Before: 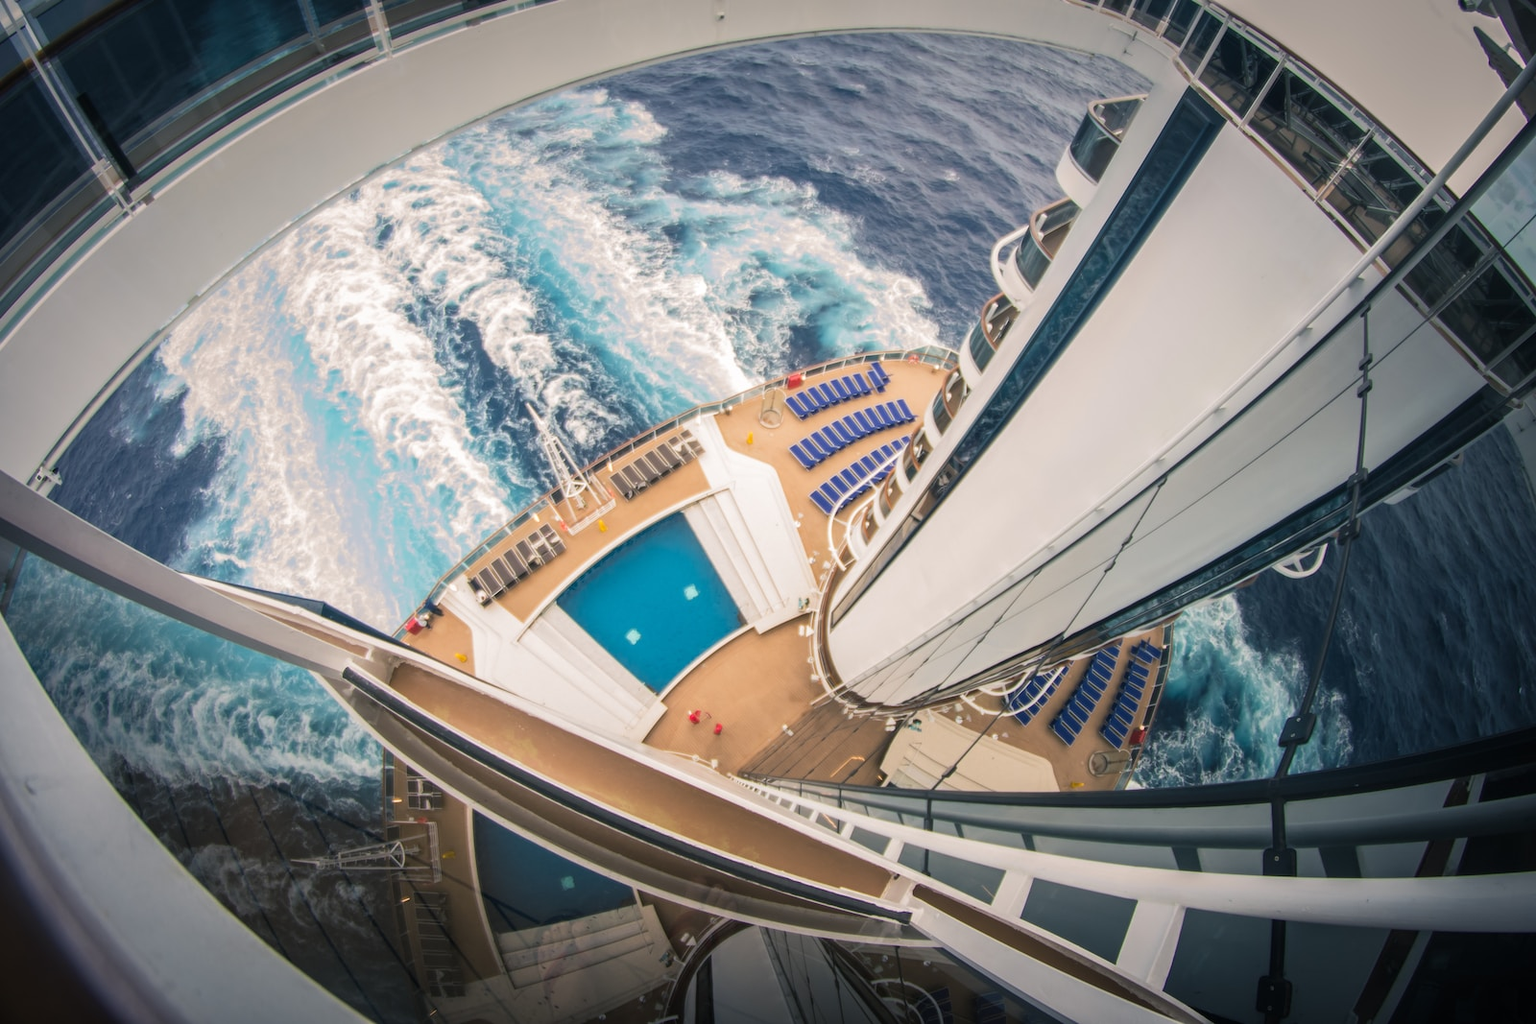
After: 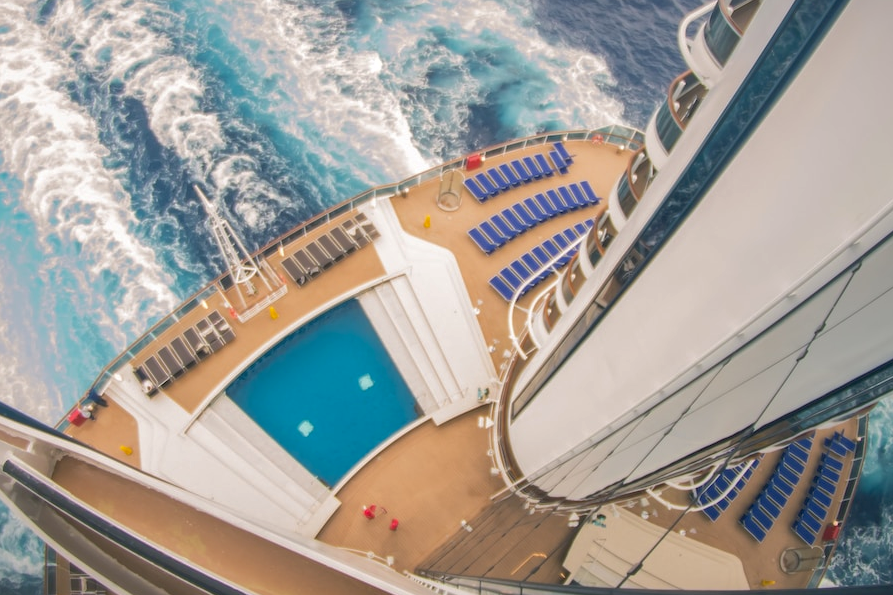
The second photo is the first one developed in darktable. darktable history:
crop and rotate: left 22.13%, top 22.054%, right 22.026%, bottom 22.102%
shadows and highlights: on, module defaults
